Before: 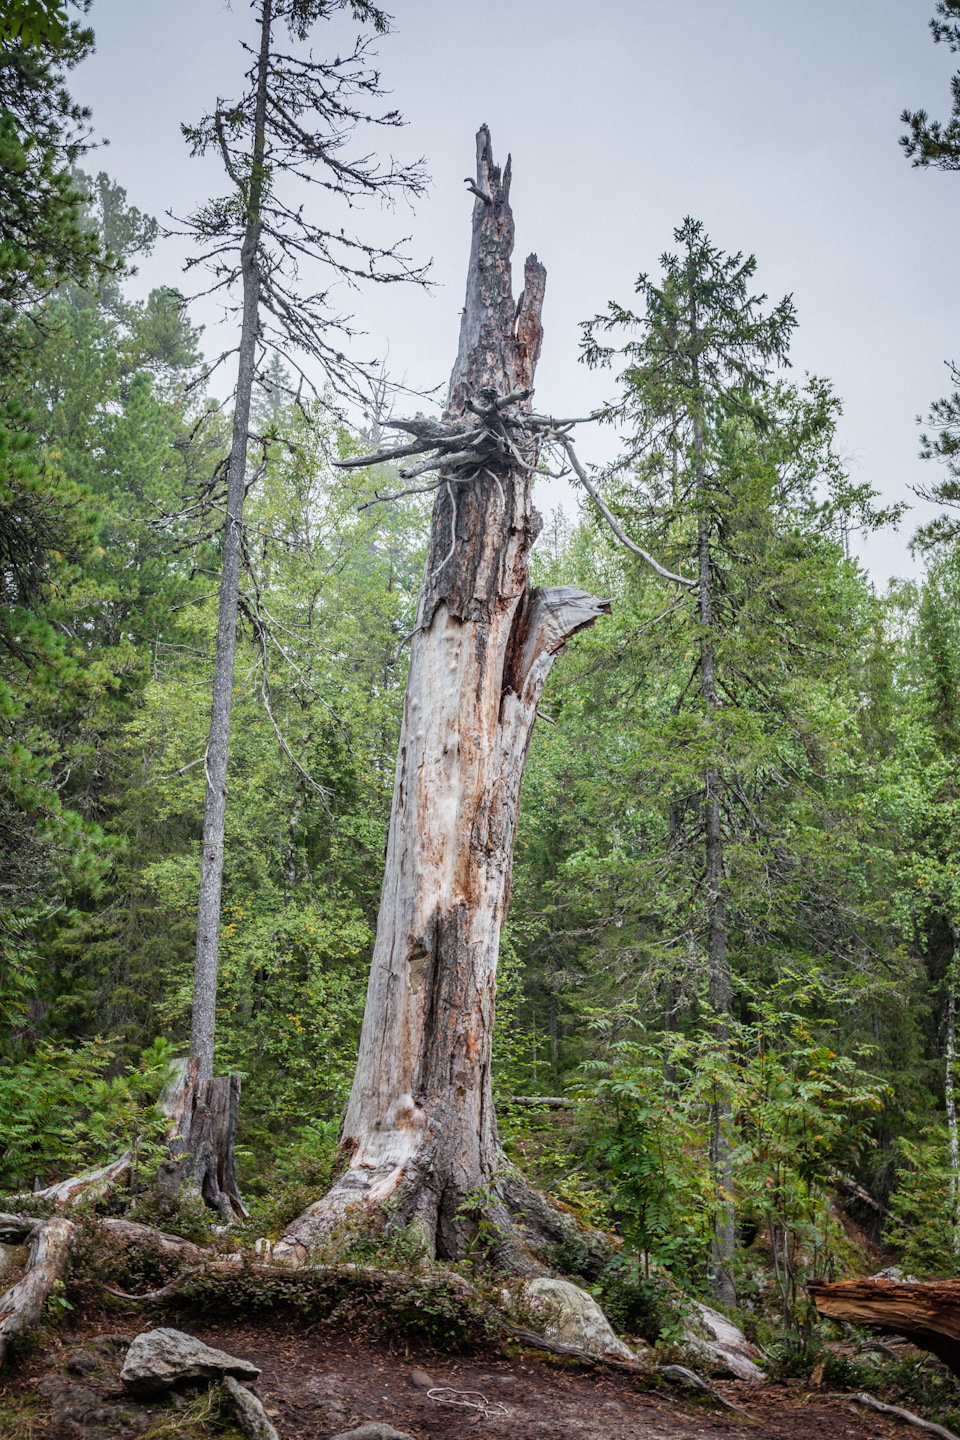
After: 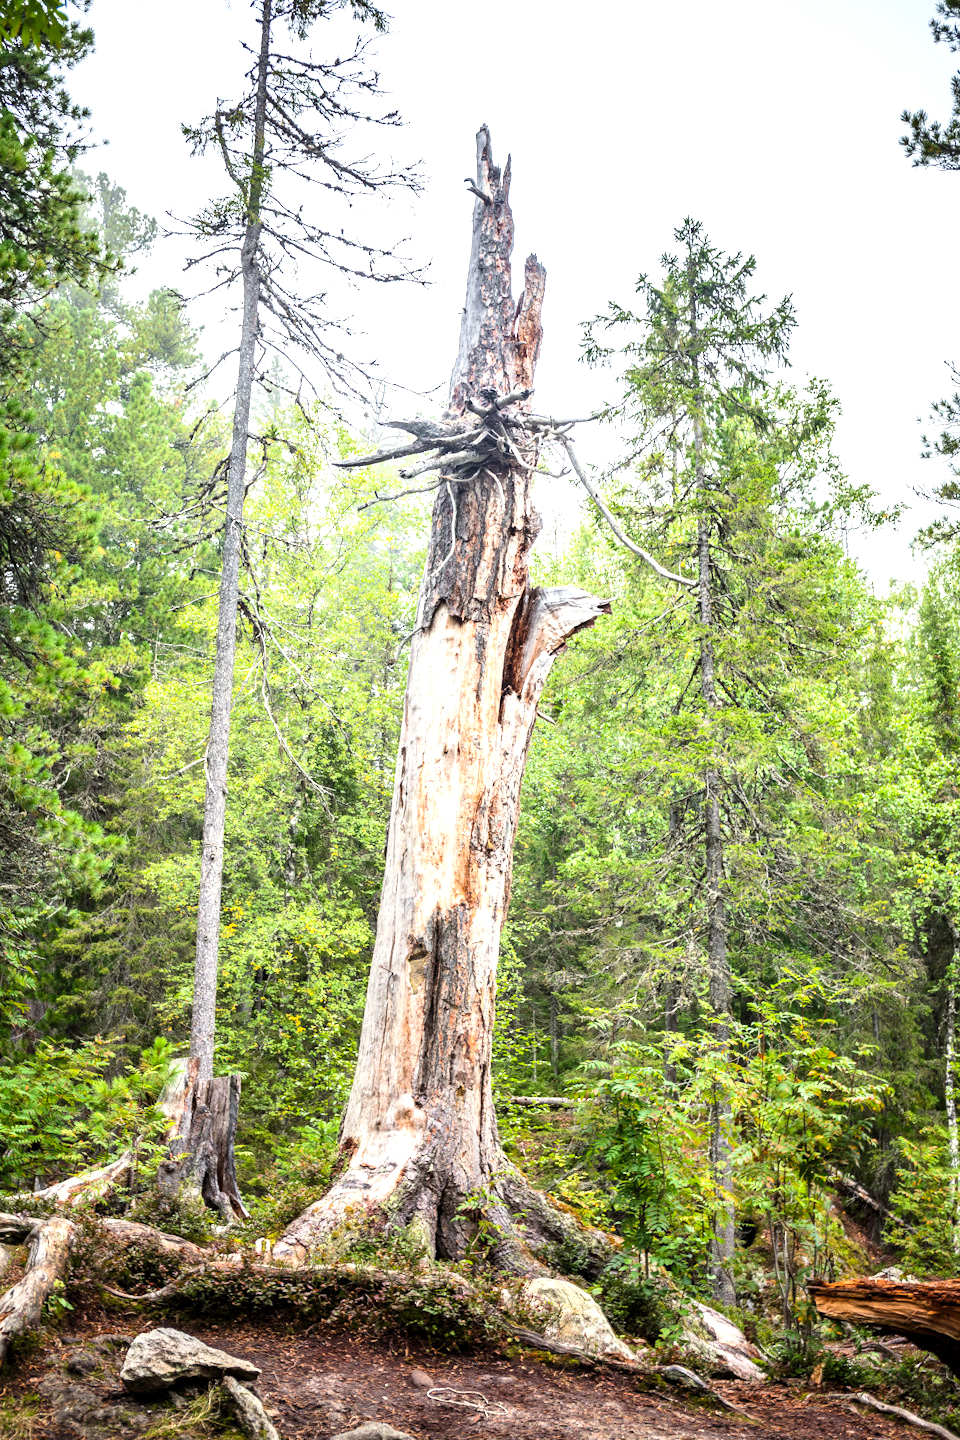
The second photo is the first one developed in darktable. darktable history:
exposure: exposure 1.138 EV, compensate highlight preservation false
color balance rgb: shadows lift › chroma 1.011%, shadows lift › hue 30.76°, highlights gain › chroma 2.999%, highlights gain › hue 76.26°, global offset › luminance -0.303%, global offset › hue 261.38°, linear chroma grading › global chroma 14.719%, perceptual saturation grading › global saturation 0.159%, saturation formula JzAzBz (2021)
contrast brightness saturation: contrast 0.154, brightness 0.049
